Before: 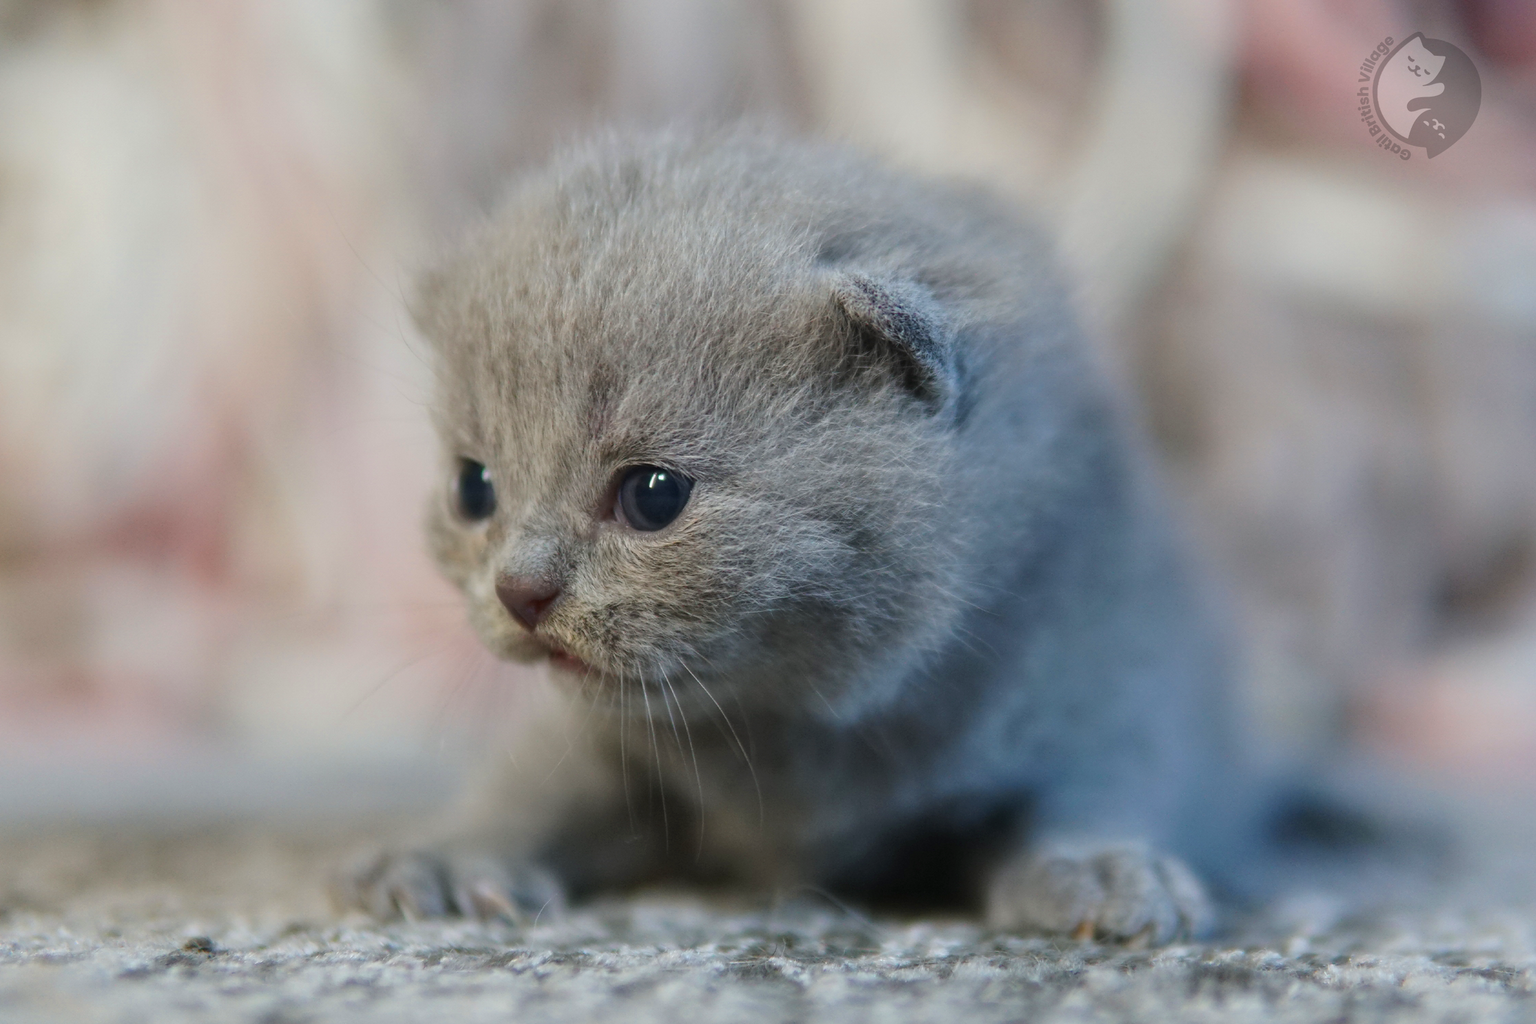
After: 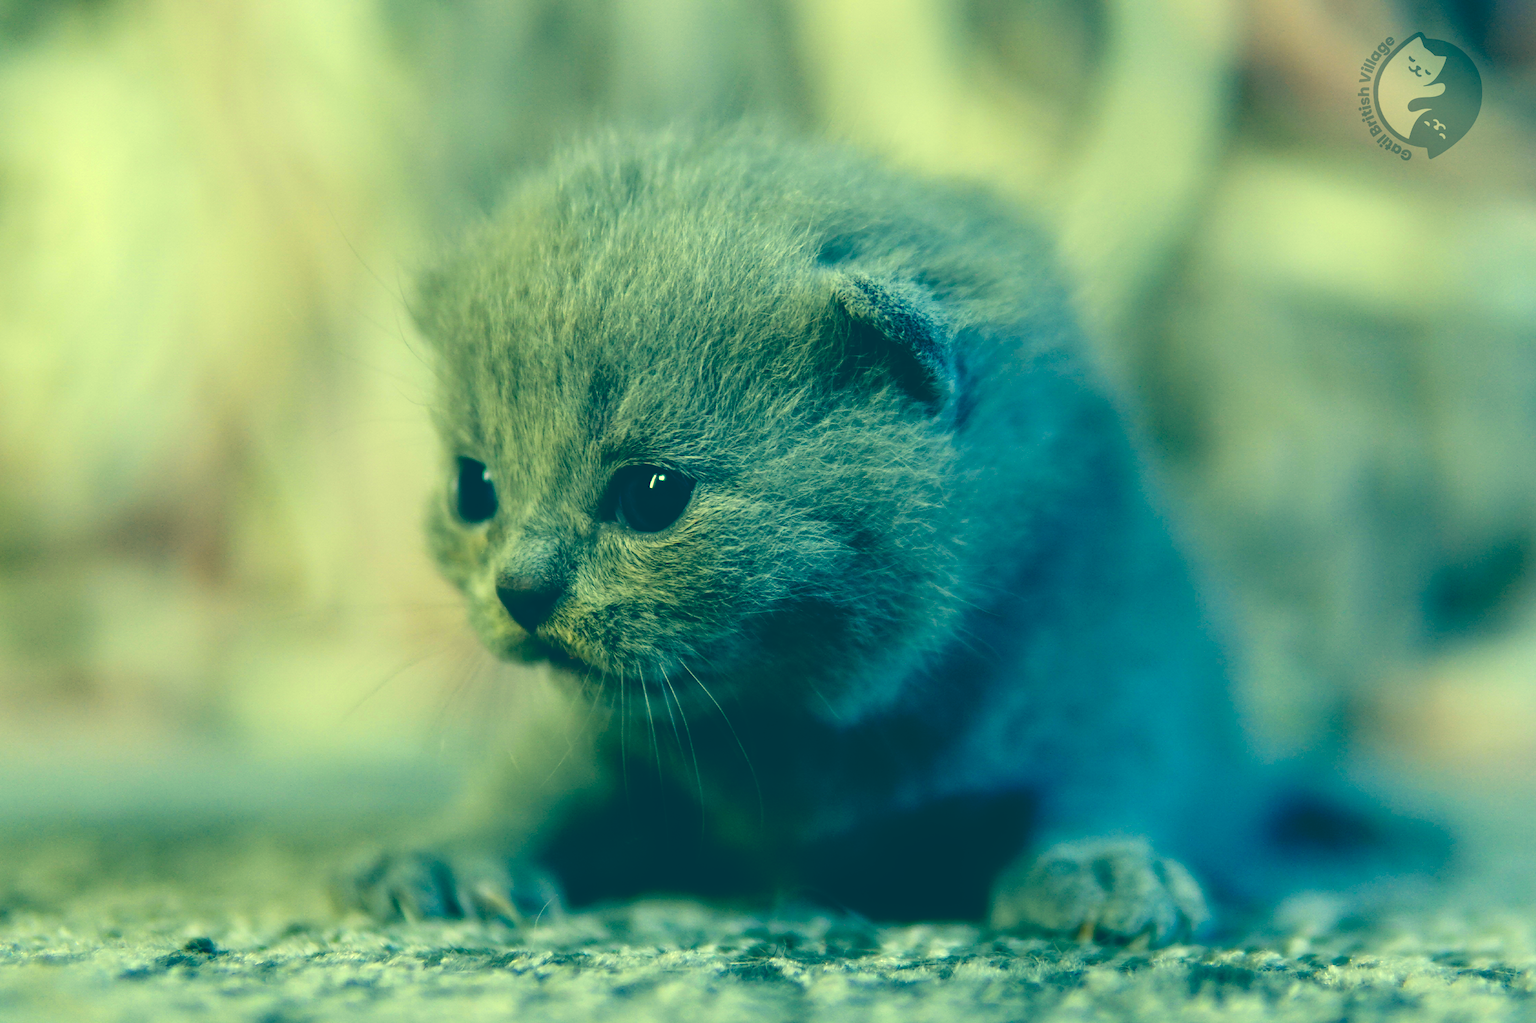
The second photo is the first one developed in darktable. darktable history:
base curve: curves: ch0 [(0, 0.02) (0.083, 0.036) (1, 1)], preserve colors none
exposure: exposure 0.507 EV, compensate highlight preservation false
color correction: highlights a* -15.58, highlights b* 40, shadows a* -40, shadows b* -26.18
